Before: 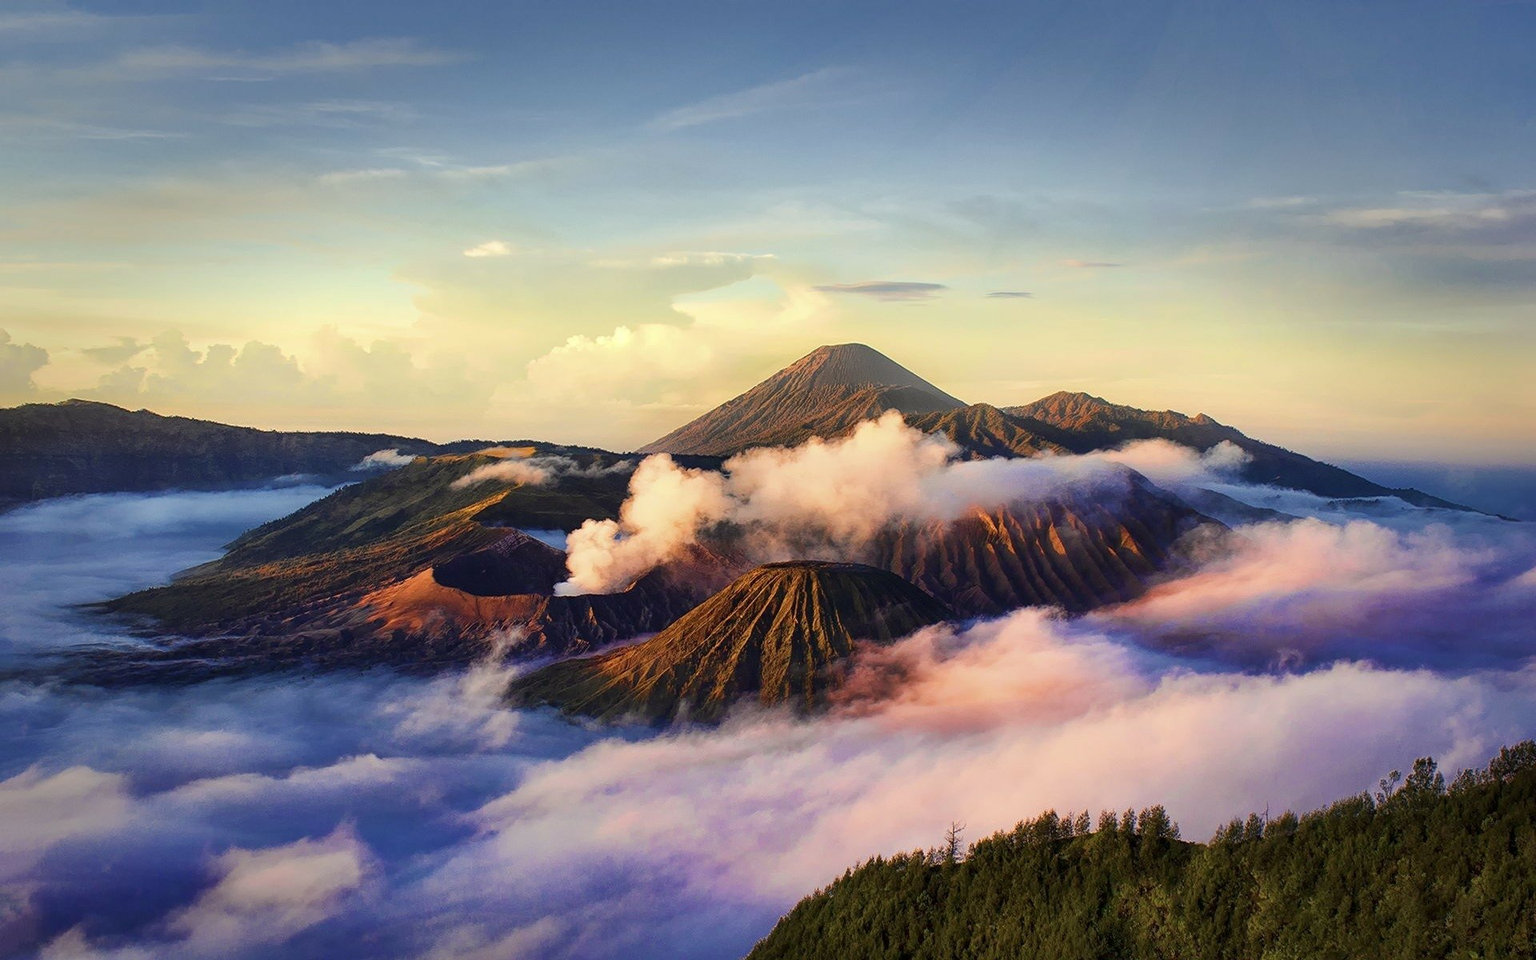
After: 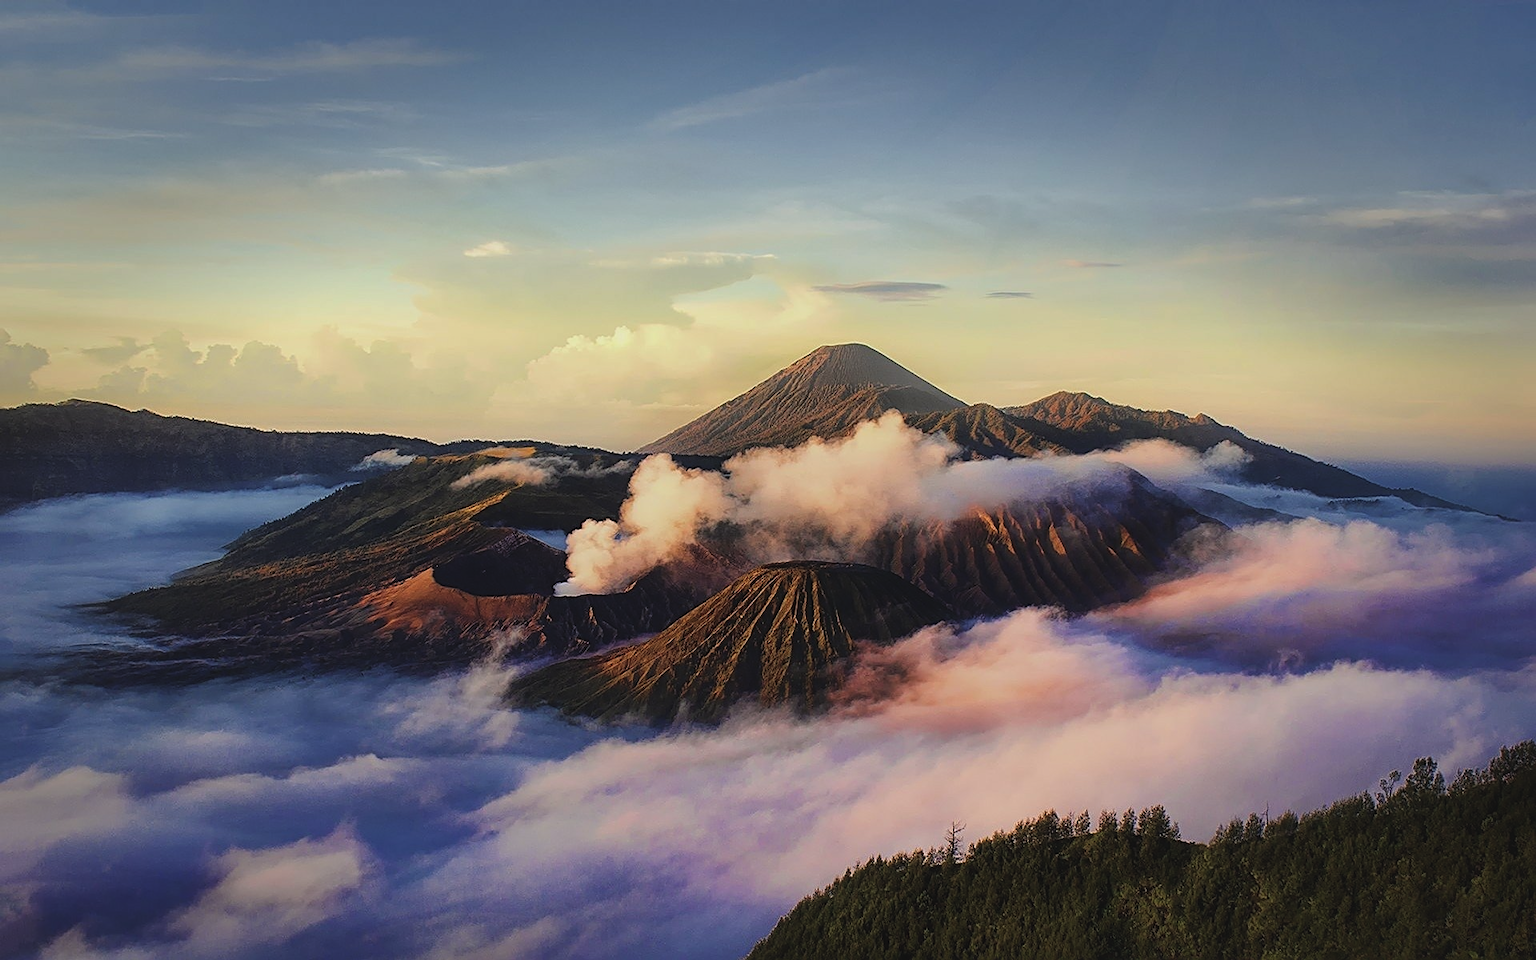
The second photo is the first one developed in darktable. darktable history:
tone equalizer: -8 EV -0.753 EV, -7 EV -0.721 EV, -6 EV -0.596 EV, -5 EV -0.37 EV, -3 EV 0.401 EV, -2 EV 0.6 EV, -1 EV 0.685 EV, +0 EV 0.753 EV
exposure: black level correction -0.017, exposure -1.046 EV, compensate exposure bias true, compensate highlight preservation false
sharpen: on, module defaults
